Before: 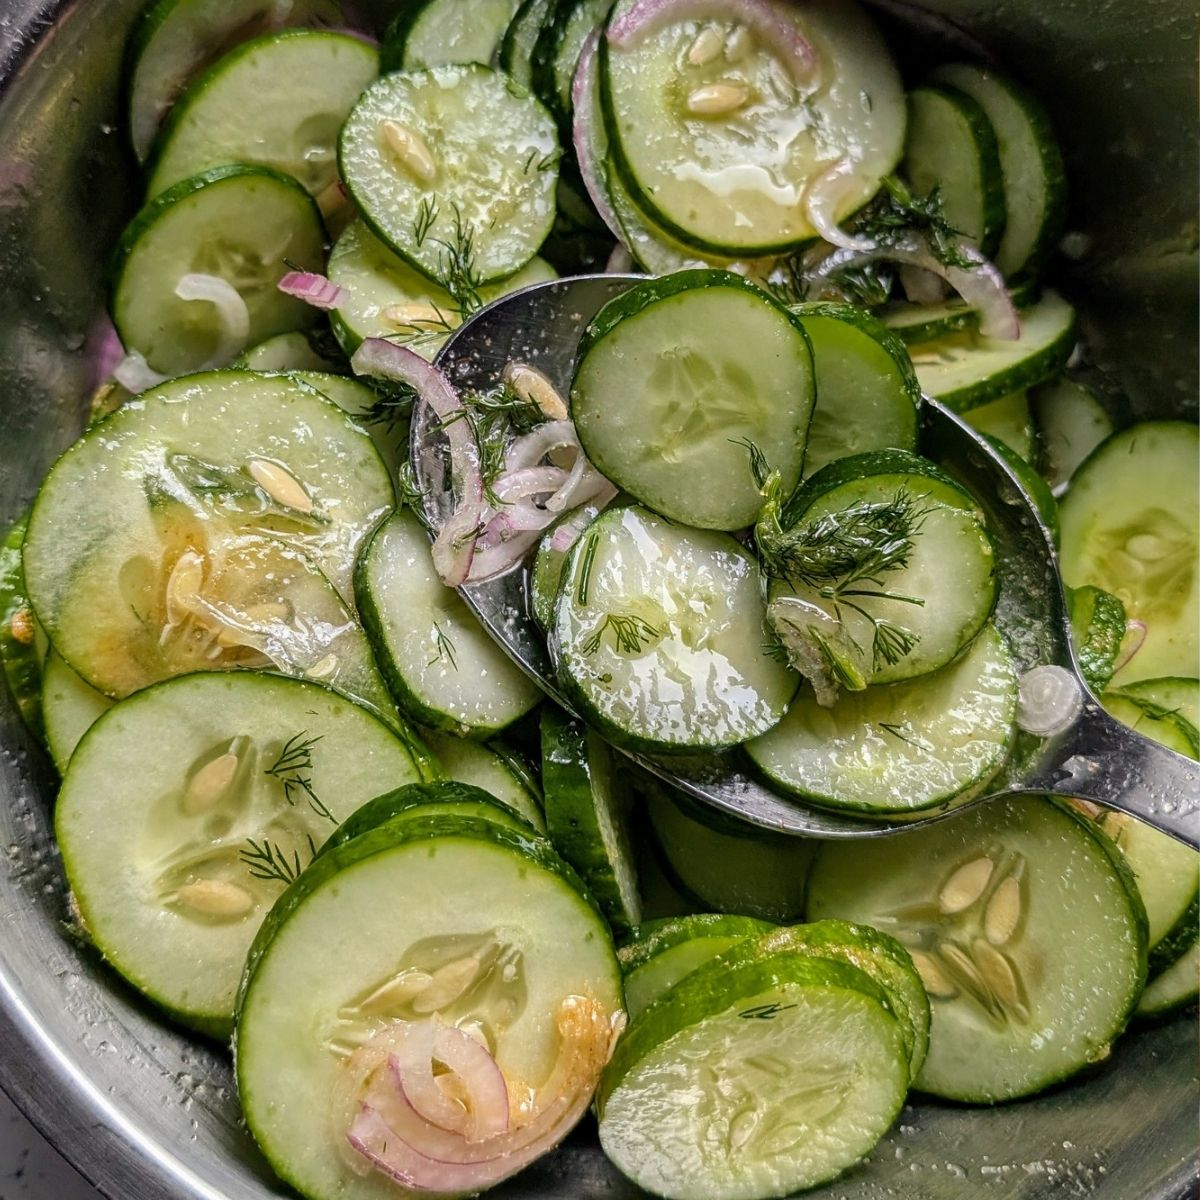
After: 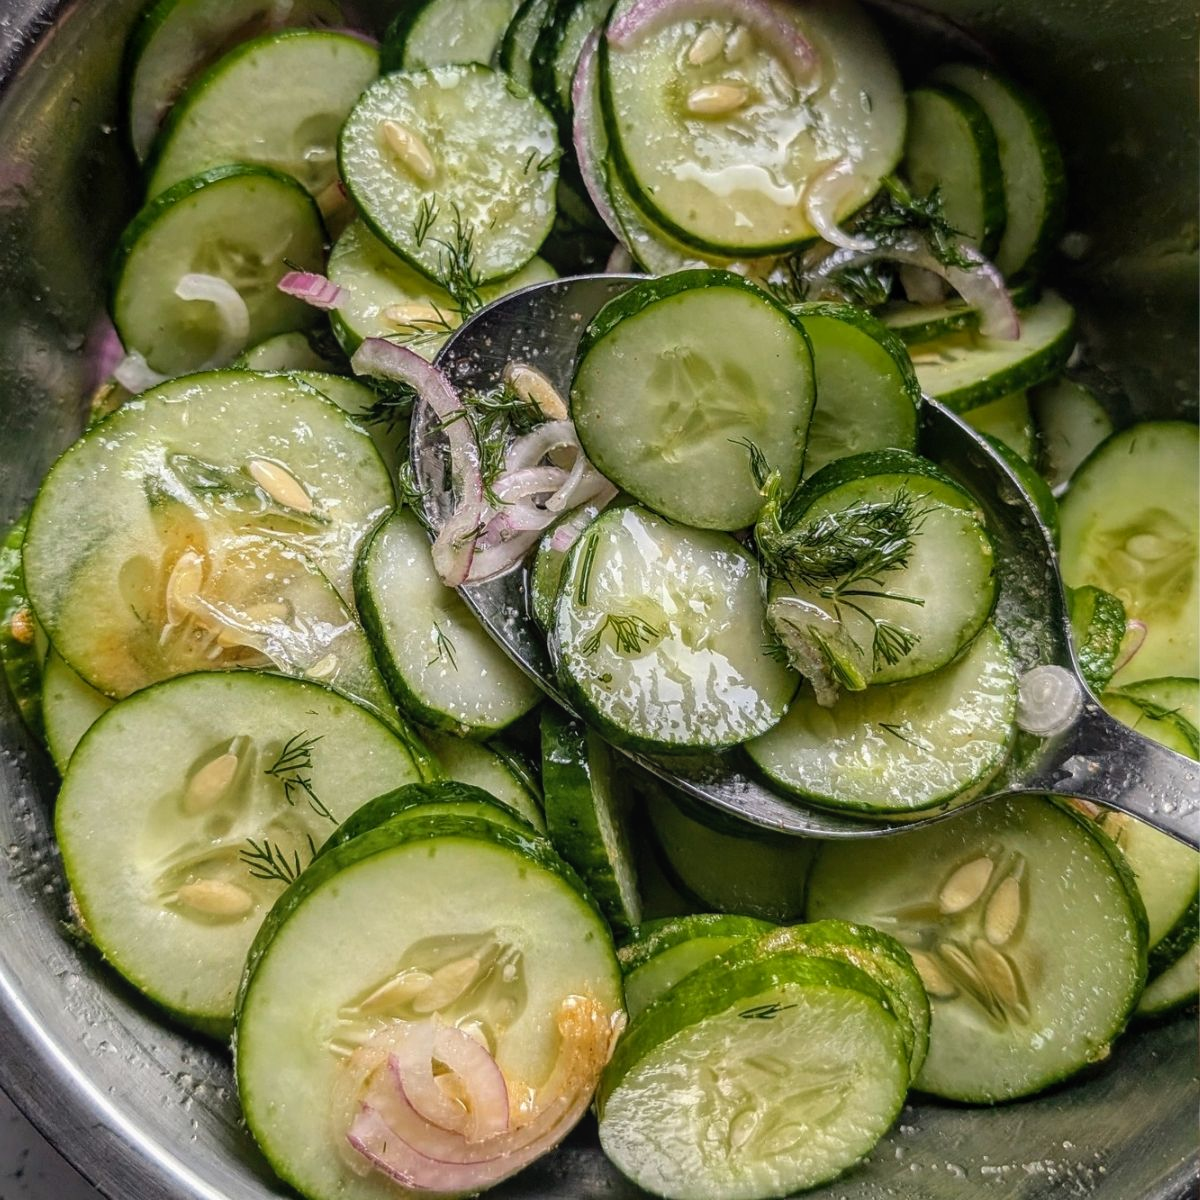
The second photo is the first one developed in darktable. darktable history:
tone equalizer: on, module defaults
local contrast: detail 110%
shadows and highlights: shadows -40.15, highlights 62.88, soften with gaussian
